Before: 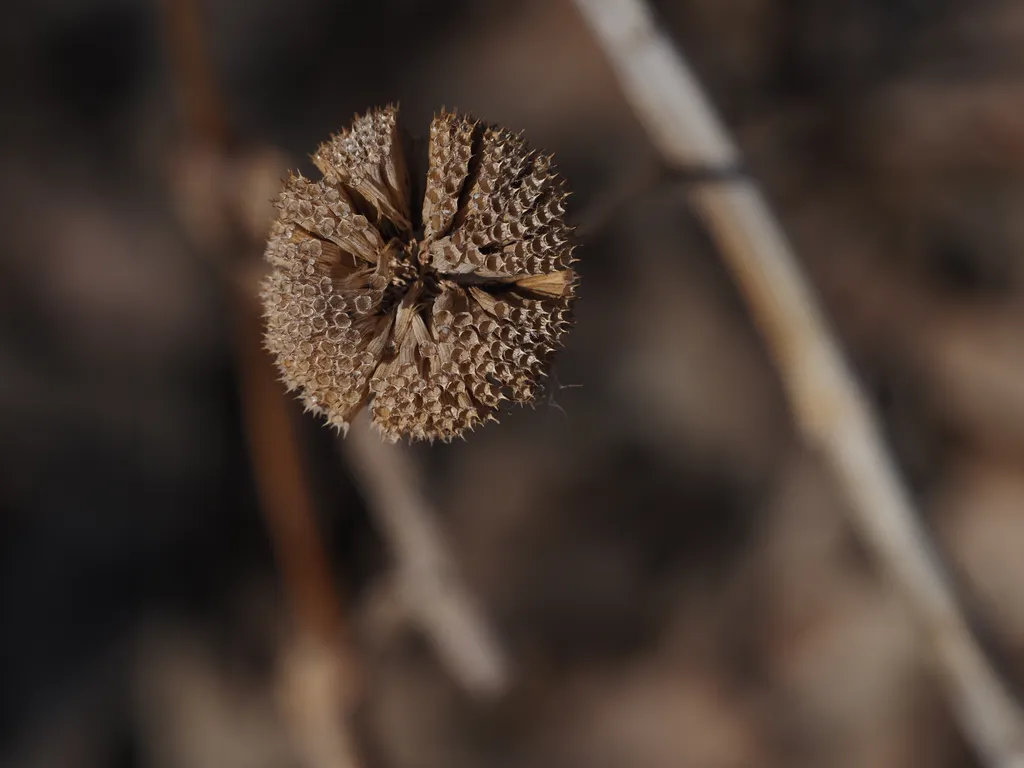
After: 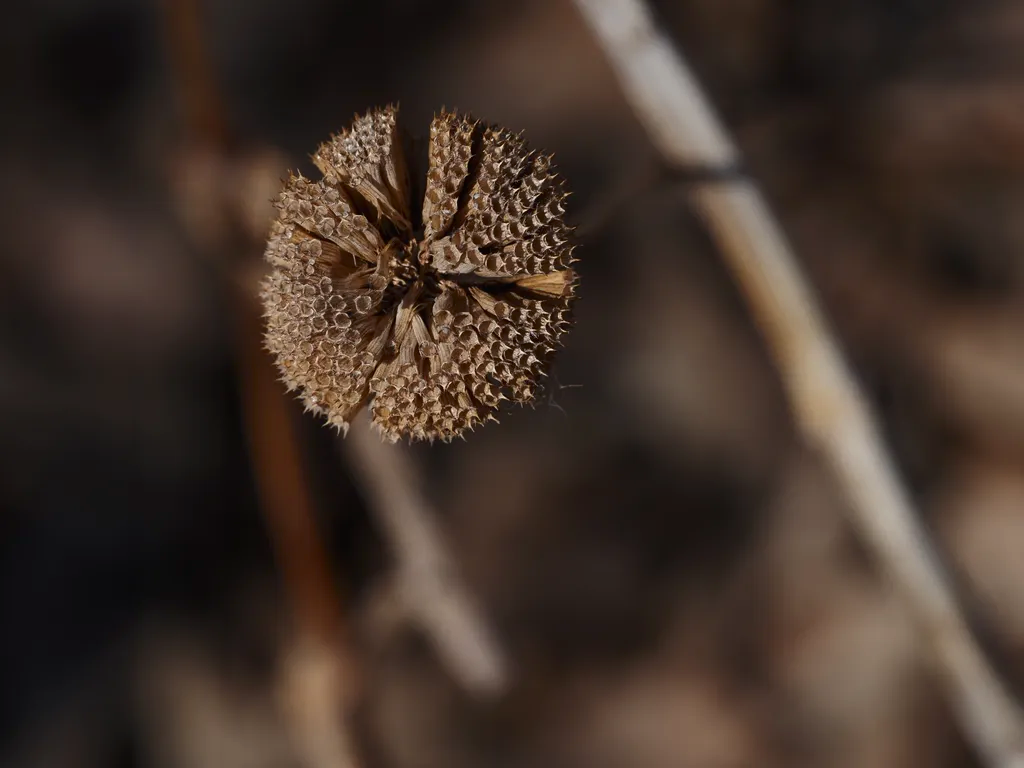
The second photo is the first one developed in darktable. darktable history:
contrast brightness saturation: contrast 0.15, brightness -0.005, saturation 0.097
